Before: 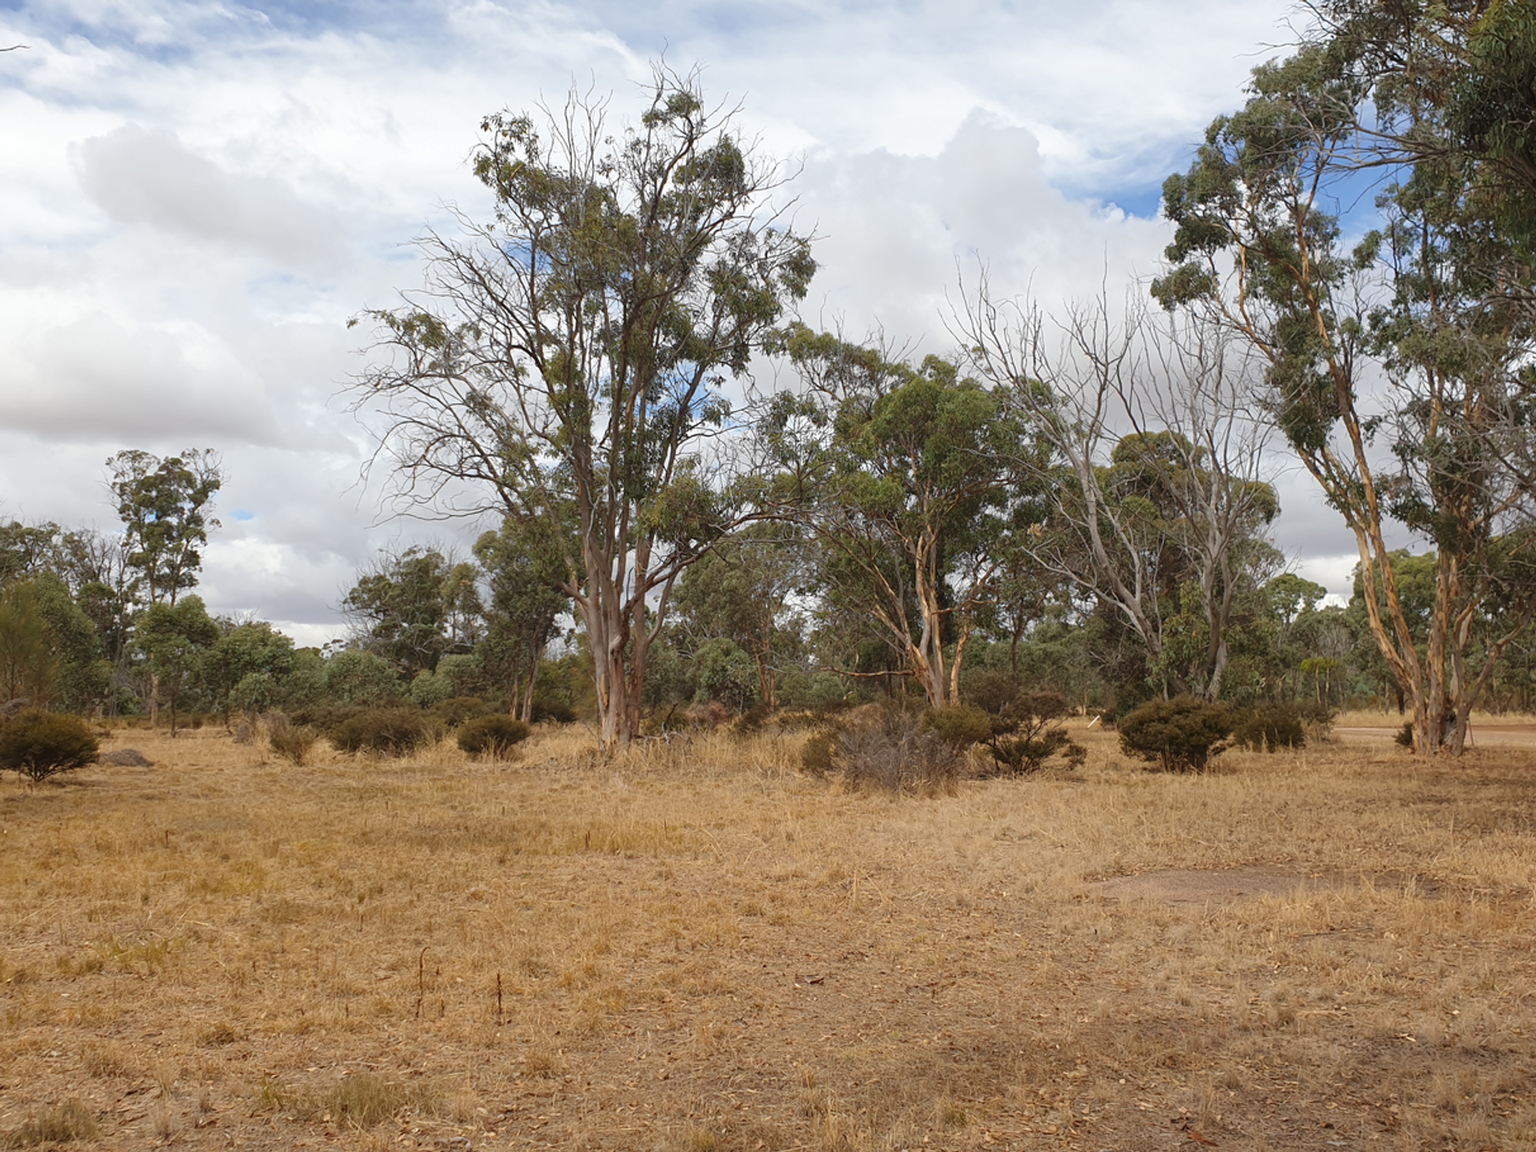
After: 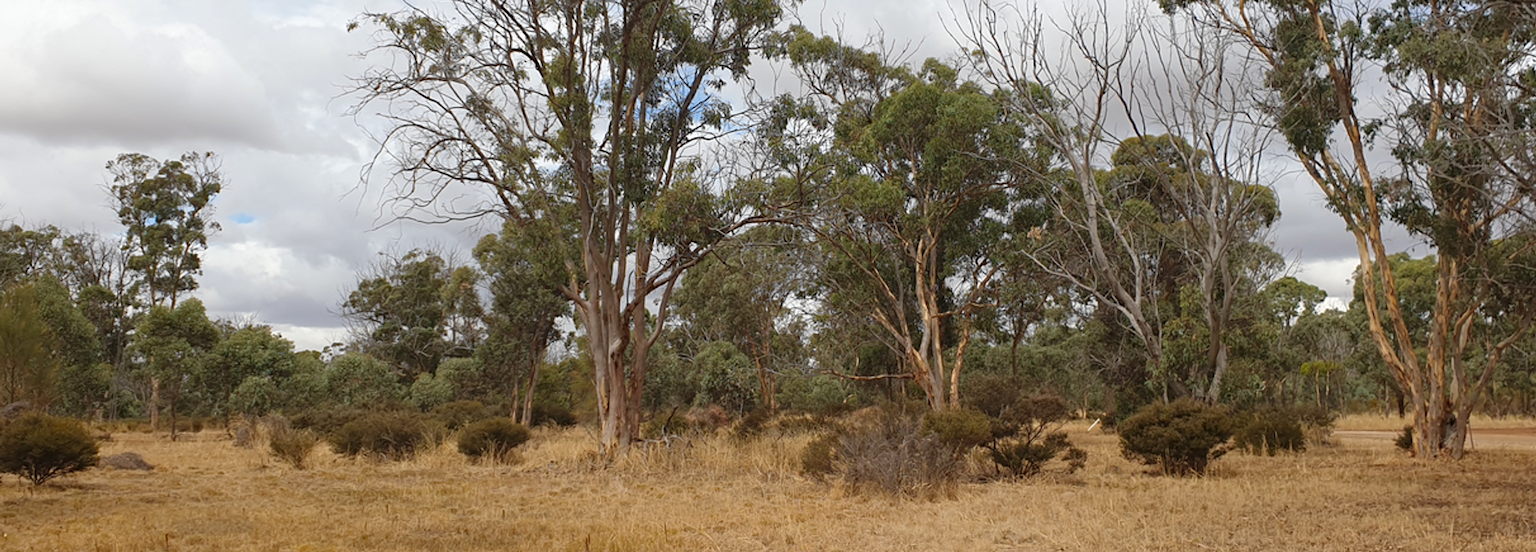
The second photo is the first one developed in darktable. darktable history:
crop and rotate: top 25.808%, bottom 26.244%
haze removal: adaptive false
